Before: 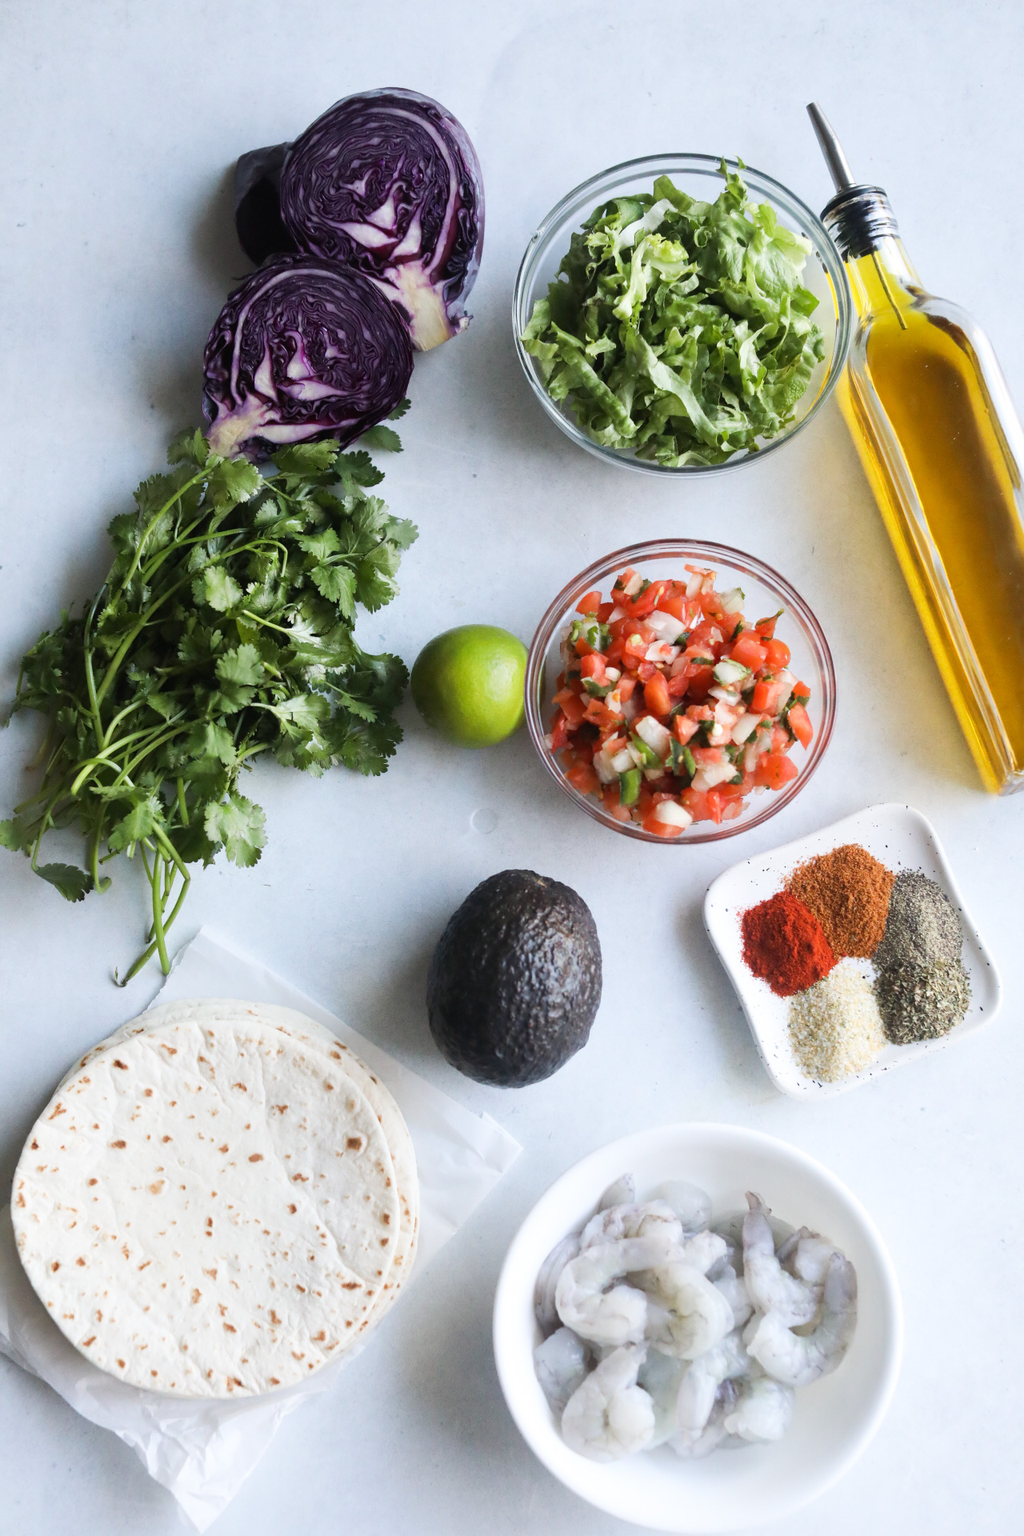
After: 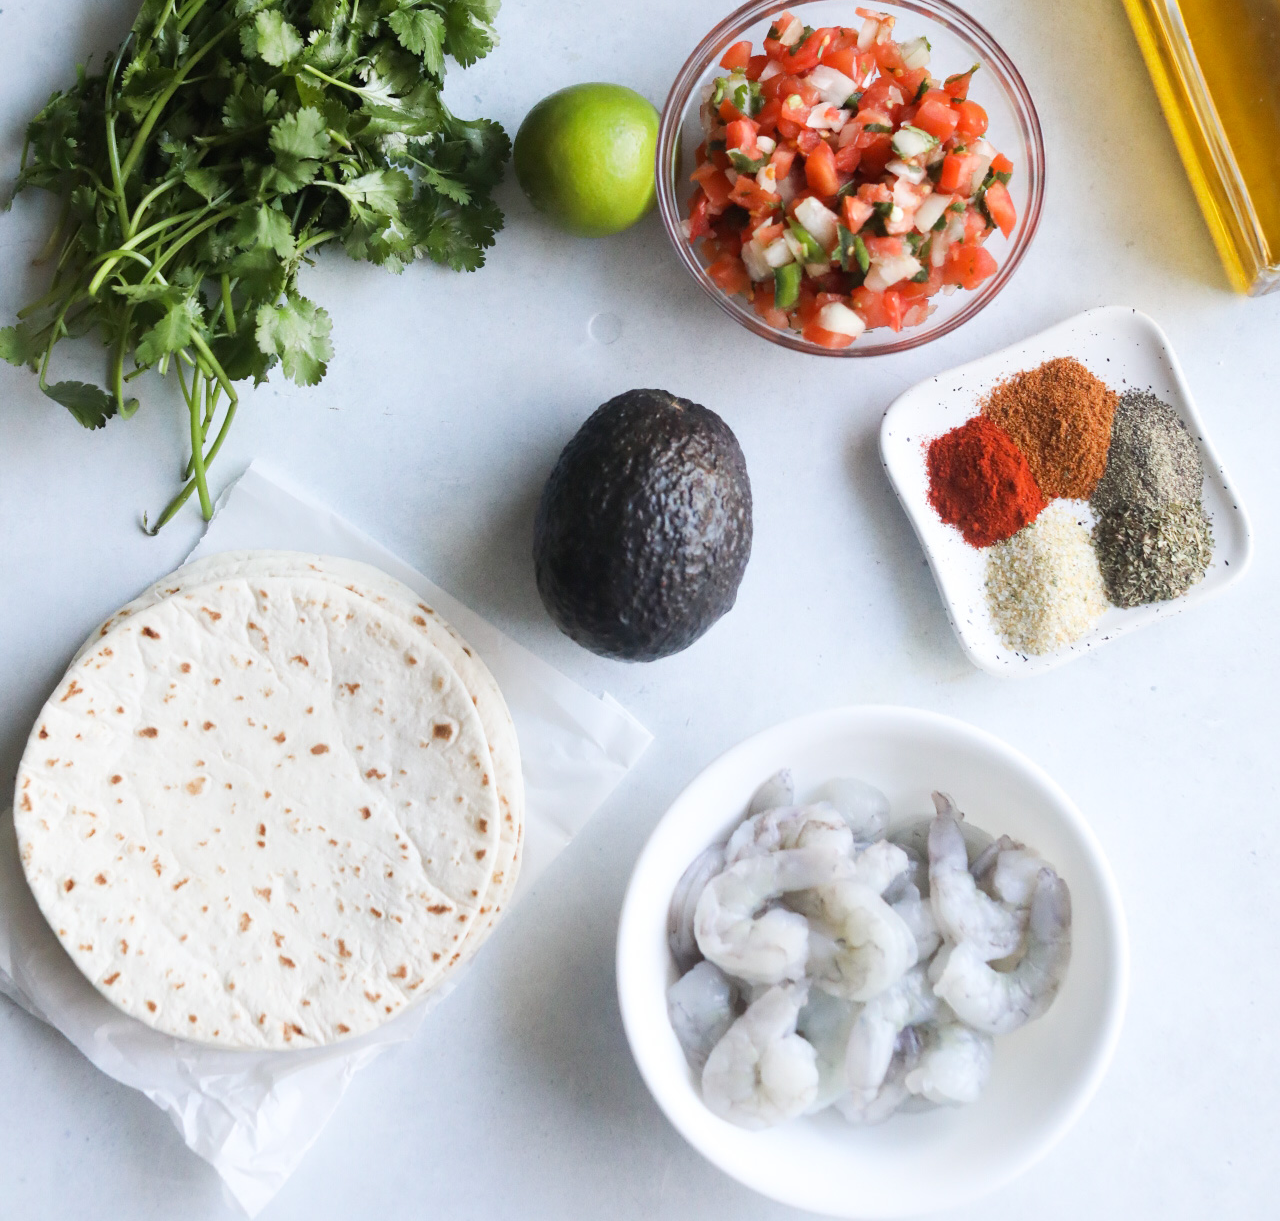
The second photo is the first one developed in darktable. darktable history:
crop and rotate: top 36.402%
